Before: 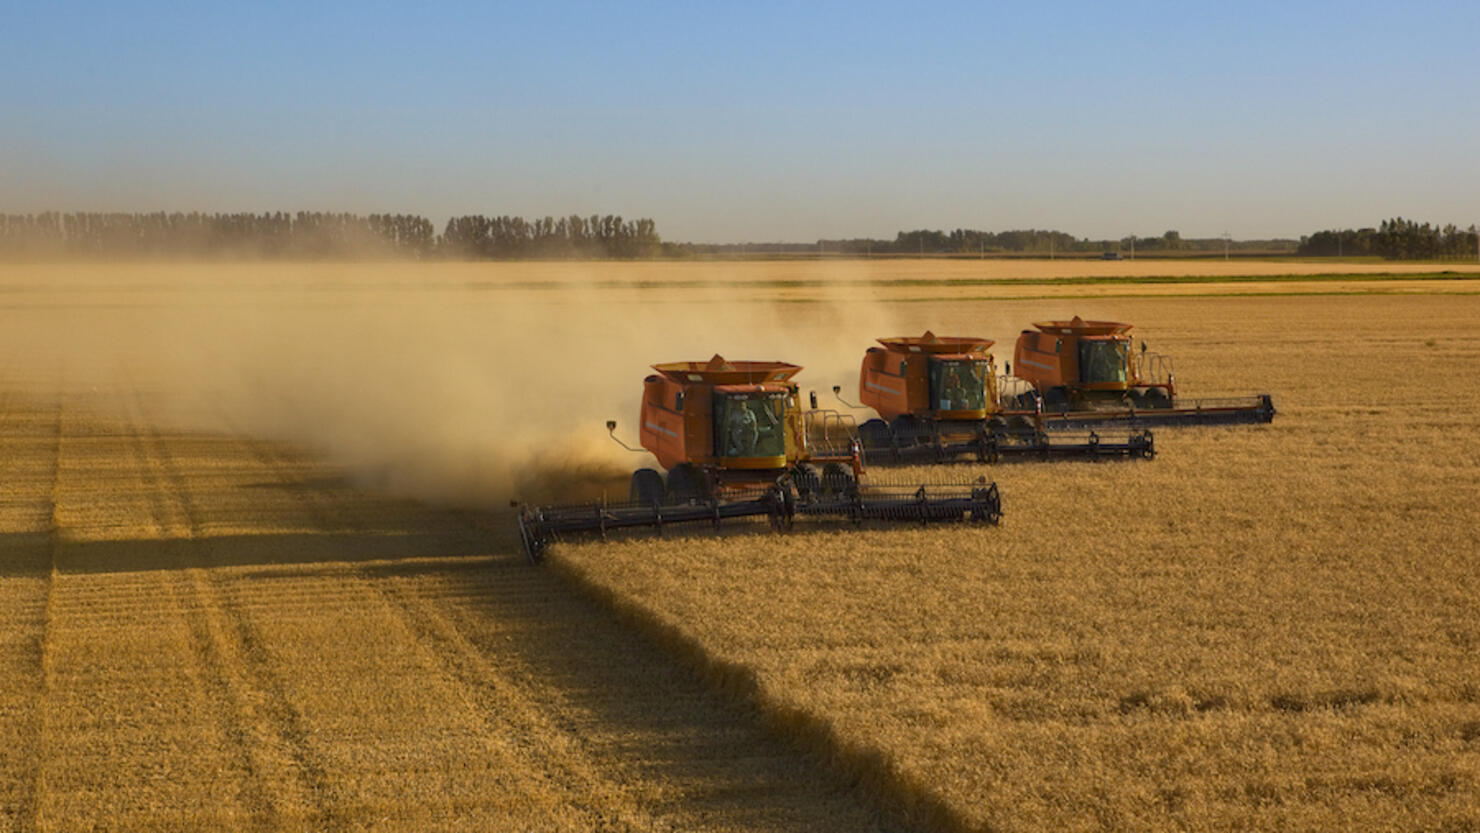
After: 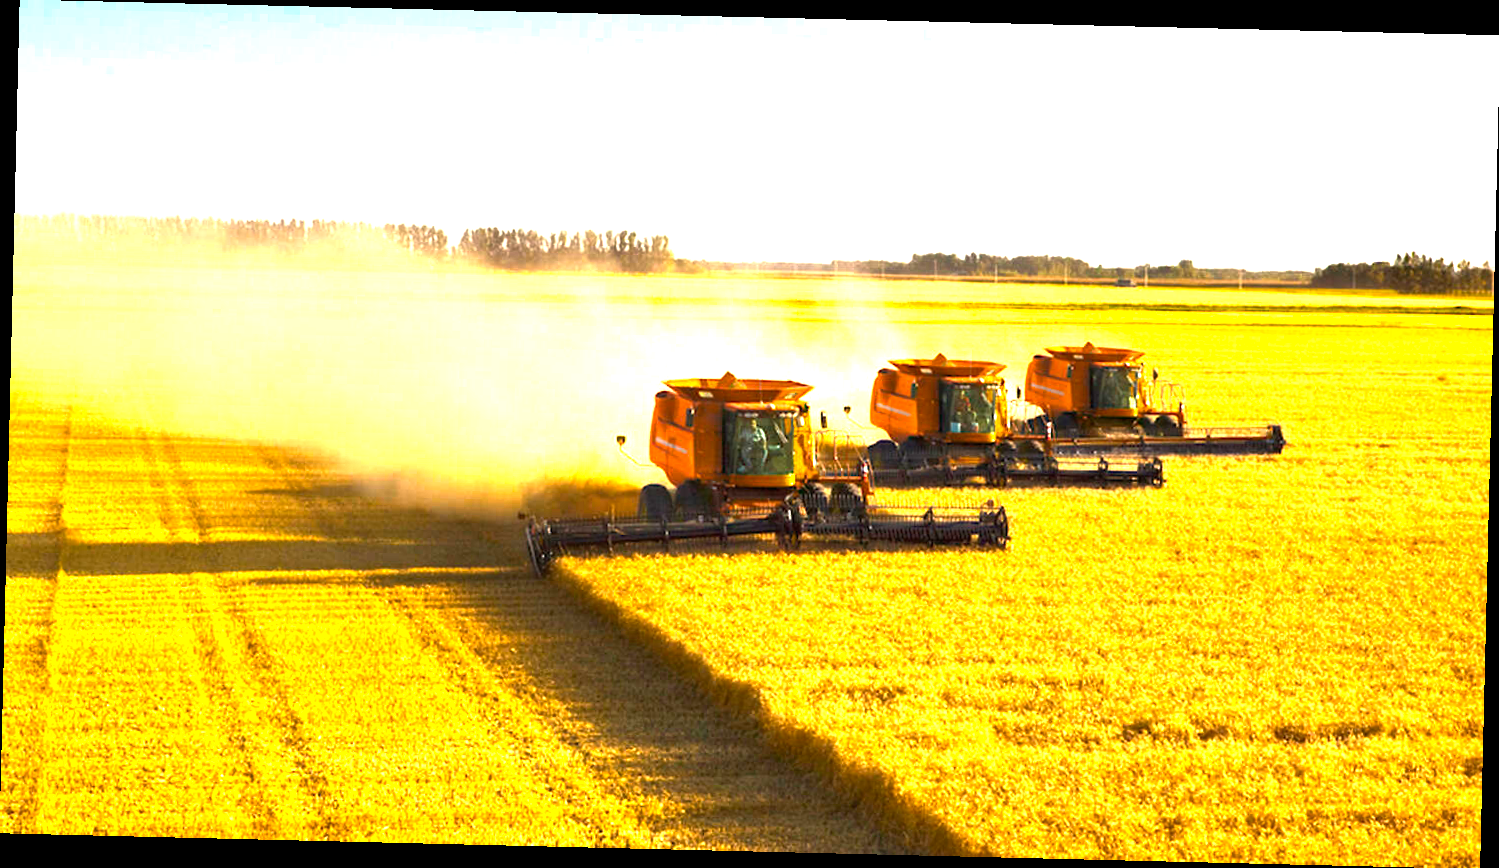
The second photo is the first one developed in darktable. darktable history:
crop and rotate: angle -1.39°
color balance rgb: perceptual saturation grading › global saturation -11.583%, perceptual brilliance grading › global brilliance 34.923%, perceptual brilliance grading › highlights 50.362%, perceptual brilliance grading › mid-tones 59.985%, perceptual brilliance grading › shadows 34.536%
